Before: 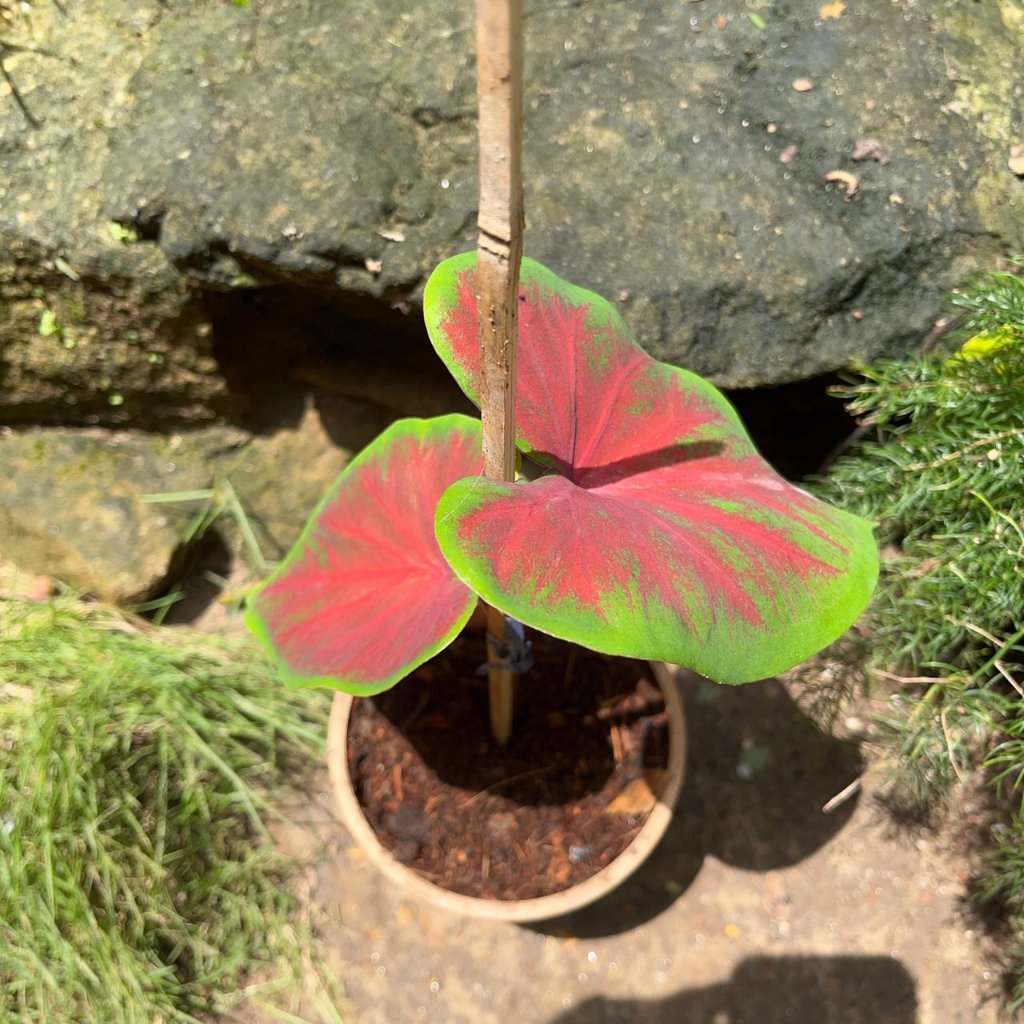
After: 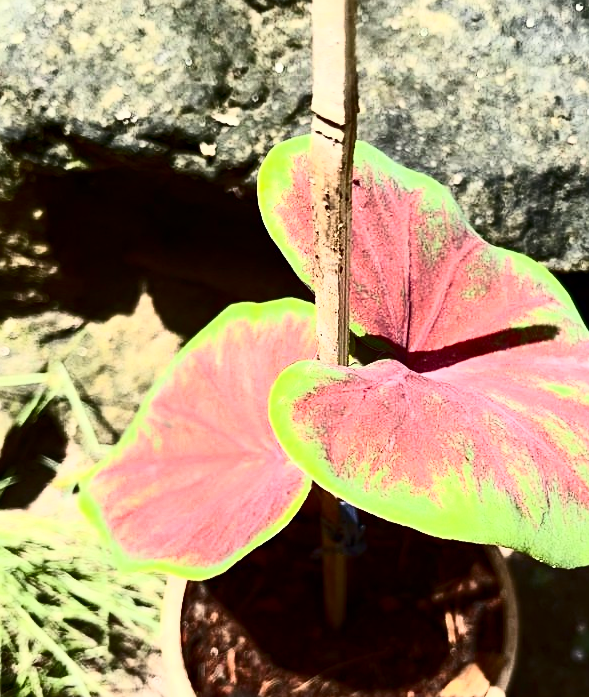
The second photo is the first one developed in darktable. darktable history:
haze removal: compatibility mode true, adaptive false
contrast brightness saturation: contrast 0.918, brightness 0.194
crop: left 16.228%, top 11.39%, right 26.198%, bottom 20.448%
sharpen: radius 1.298, amount 0.307, threshold 0.086
